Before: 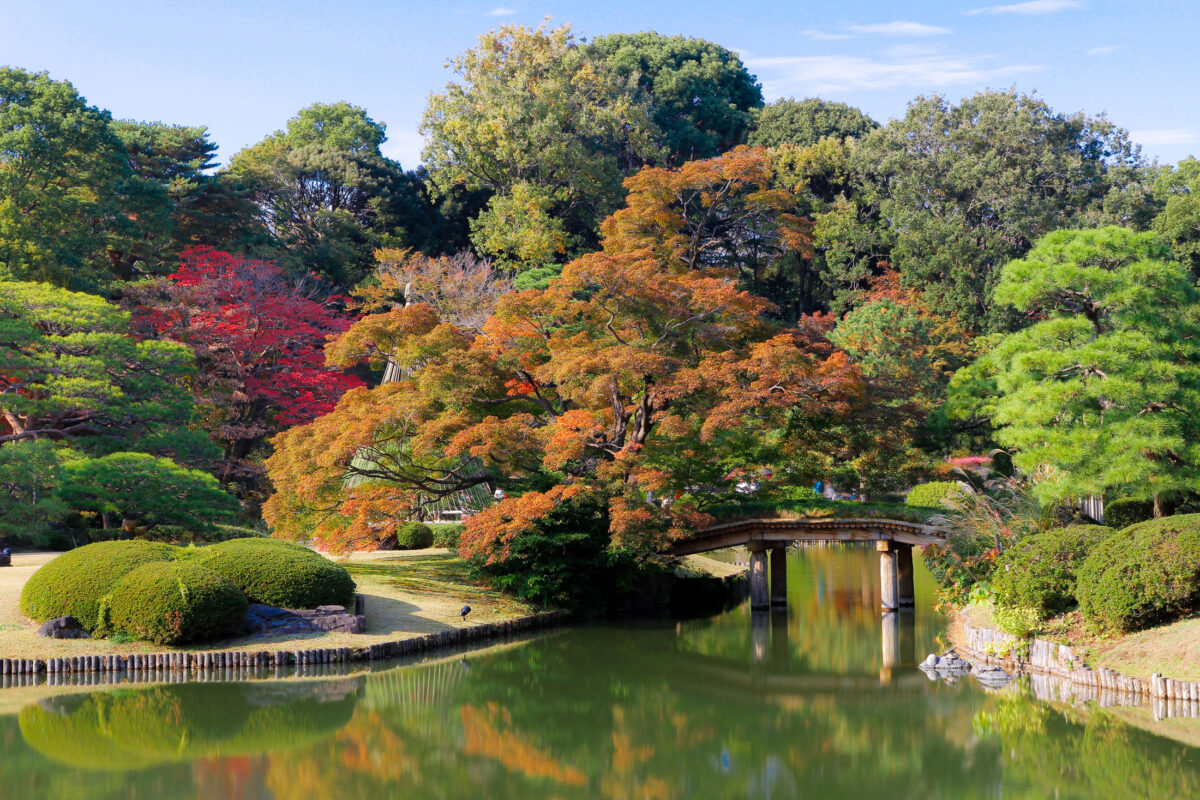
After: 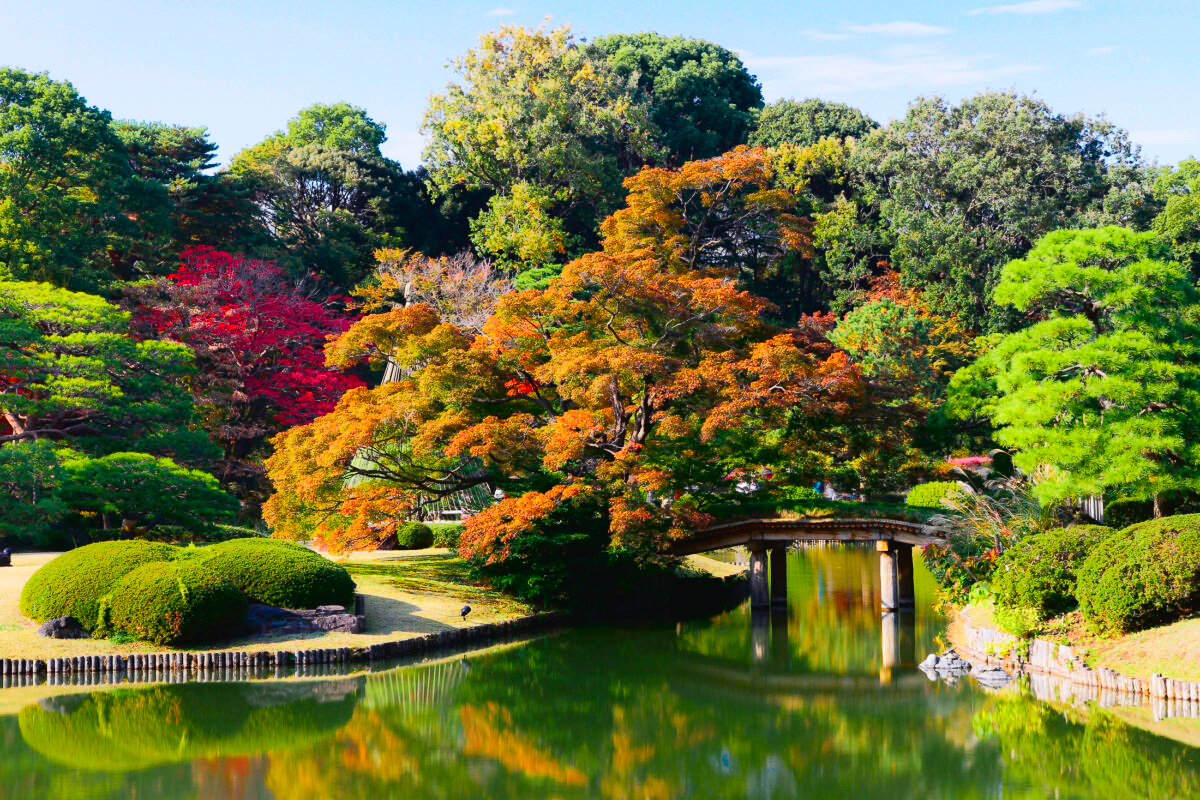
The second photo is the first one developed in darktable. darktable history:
color calibration: gray › normalize channels true, illuminant same as pipeline (D50), adaptation XYZ, x 0.347, y 0.358, temperature 5003.55 K, gamut compression 0.014
tone curve: curves: ch0 [(0, 0.023) (0.132, 0.075) (0.251, 0.186) (0.463, 0.461) (0.662, 0.757) (0.854, 0.909) (1, 0.973)]; ch1 [(0, 0) (0.447, 0.411) (0.483, 0.469) (0.498, 0.496) (0.518, 0.514) (0.561, 0.579) (0.604, 0.645) (0.669, 0.73) (0.819, 0.93) (1, 1)]; ch2 [(0, 0) (0.307, 0.315) (0.425, 0.438) (0.483, 0.477) (0.503, 0.503) (0.526, 0.534) (0.567, 0.569) (0.617, 0.674) (0.703, 0.797) (0.985, 0.966)], color space Lab, independent channels, preserve colors none
